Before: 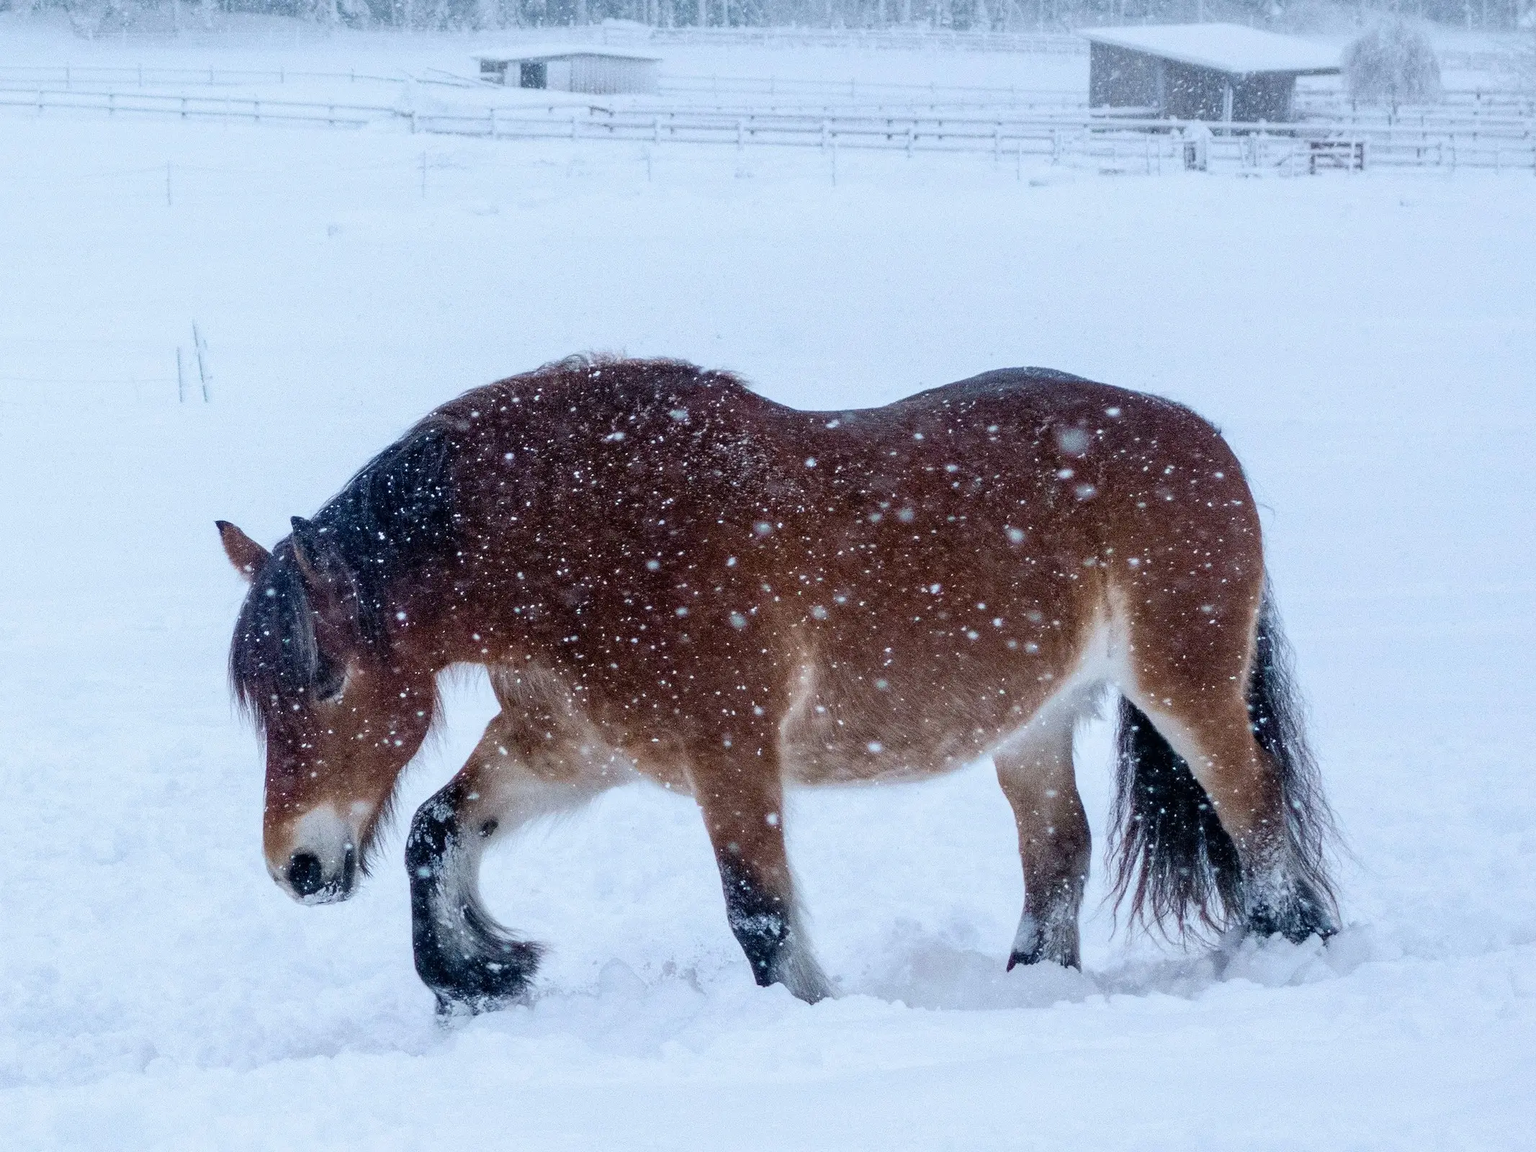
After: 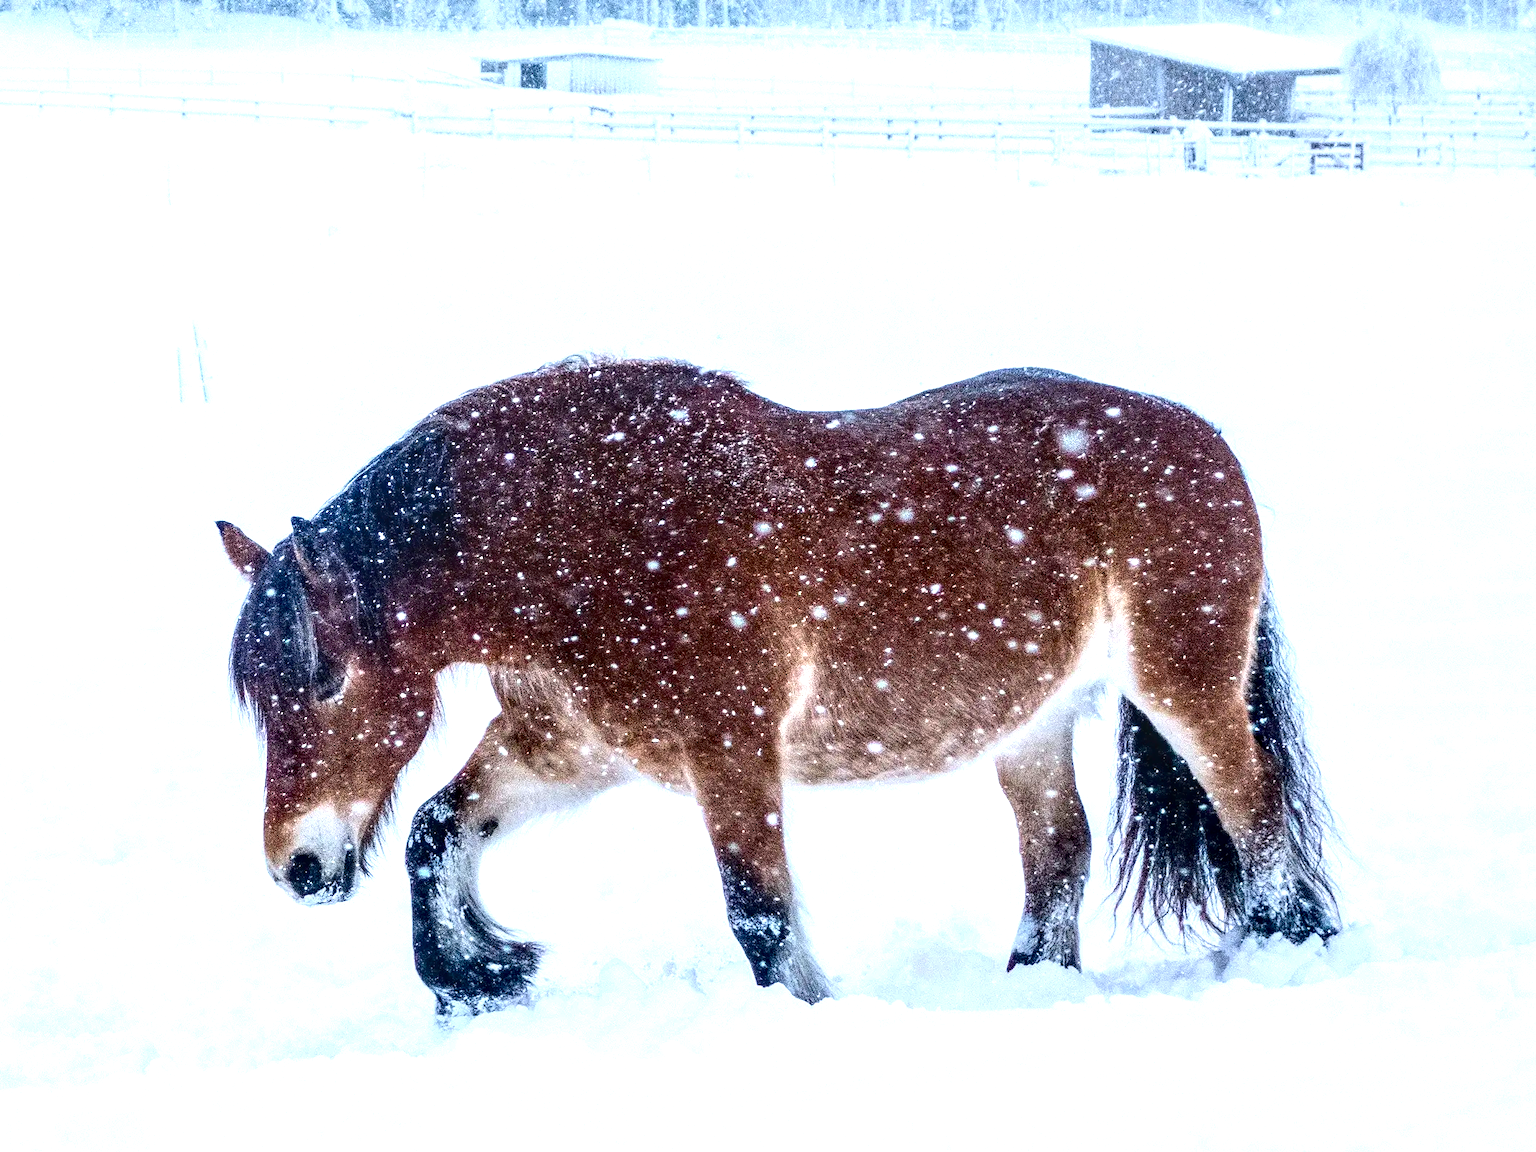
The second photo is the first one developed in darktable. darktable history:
exposure: black level correction 0, exposure 0.948 EV, compensate exposure bias true, compensate highlight preservation false
local contrast: detail 150%
contrast brightness saturation: contrast 0.205, brightness -0.113, saturation 0.207
